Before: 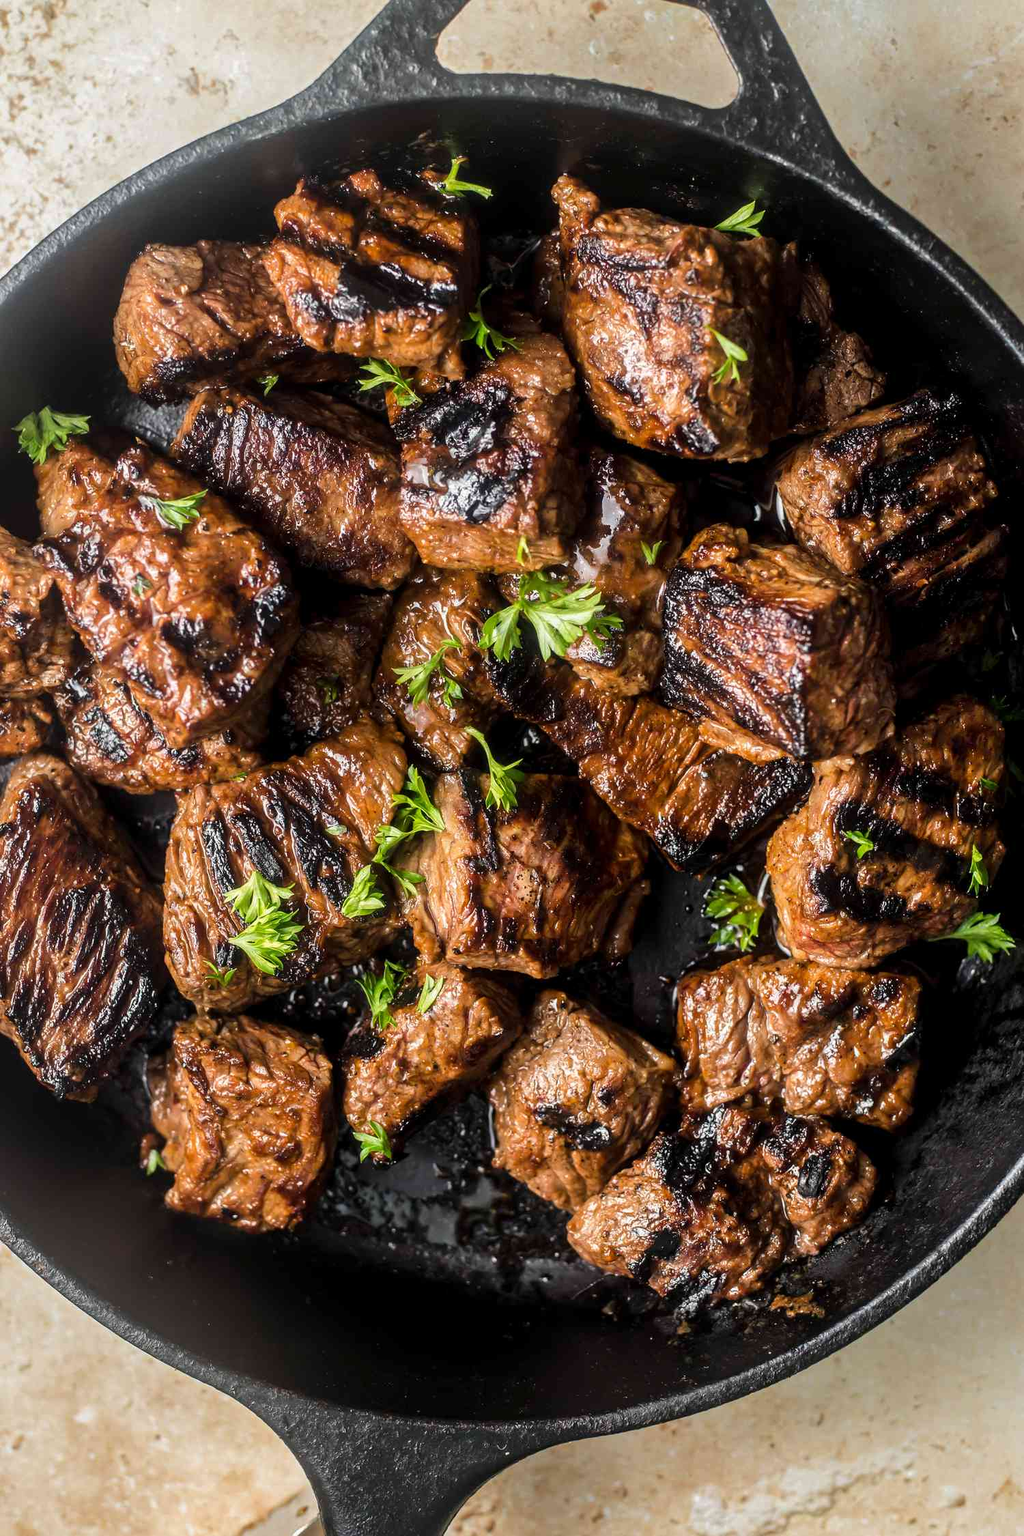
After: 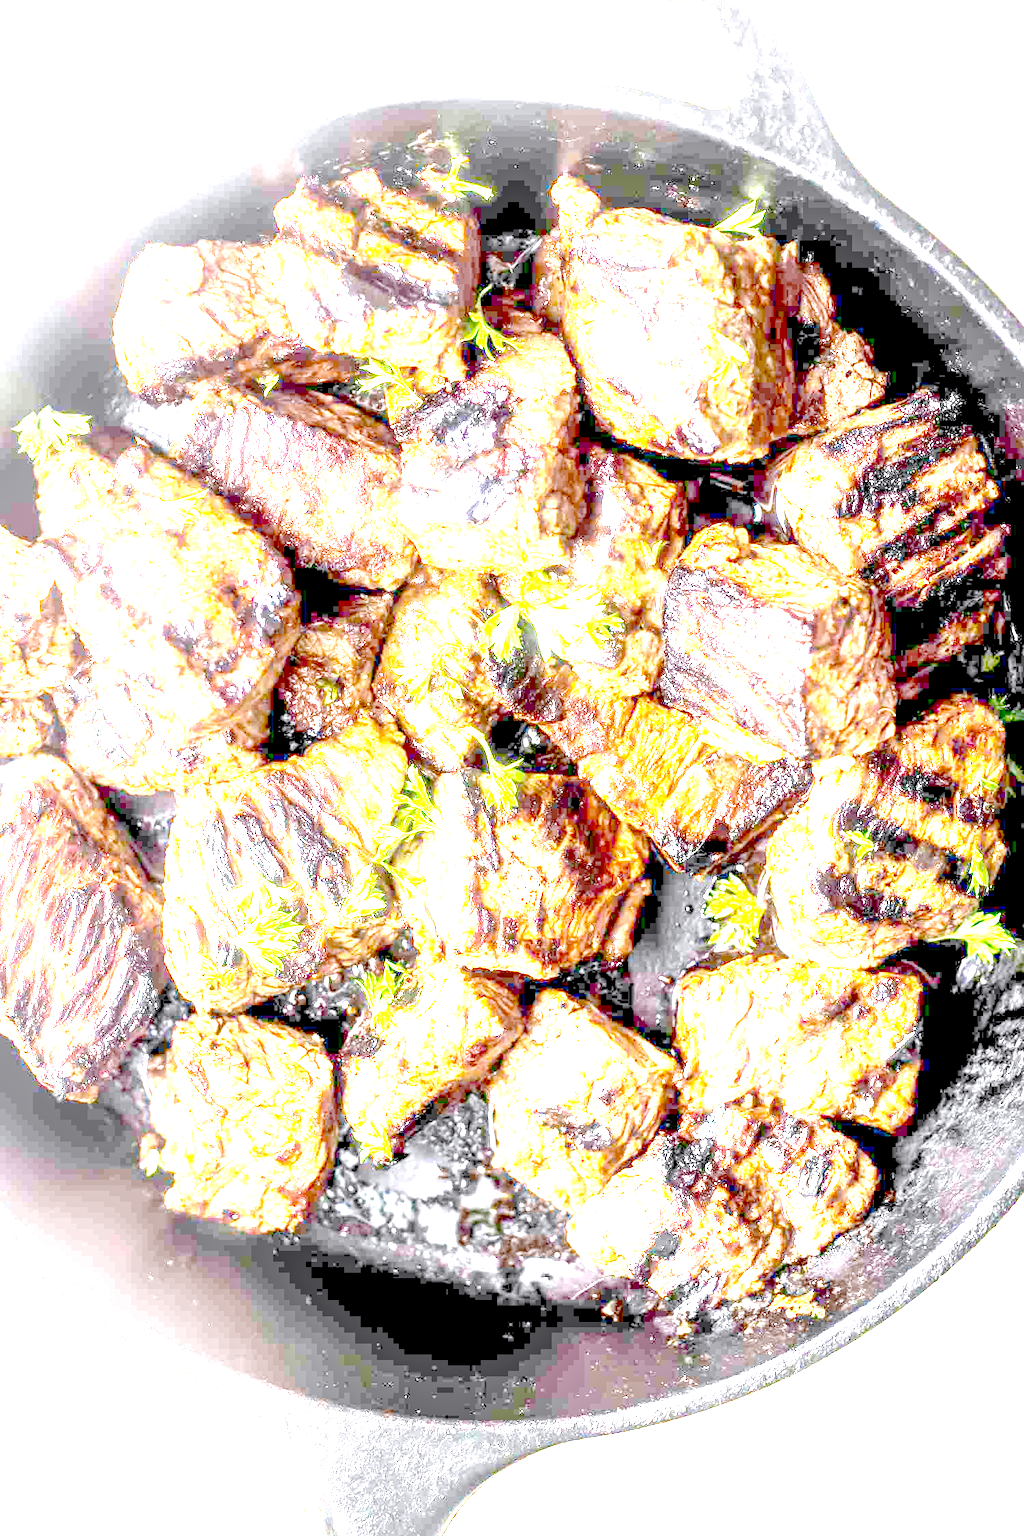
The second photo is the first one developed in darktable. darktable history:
white balance: red 1, blue 1.079
exposure: black level correction 0.005, exposure 2.084 EV, compensate highlight preservation false
local contrast: on, module defaults
